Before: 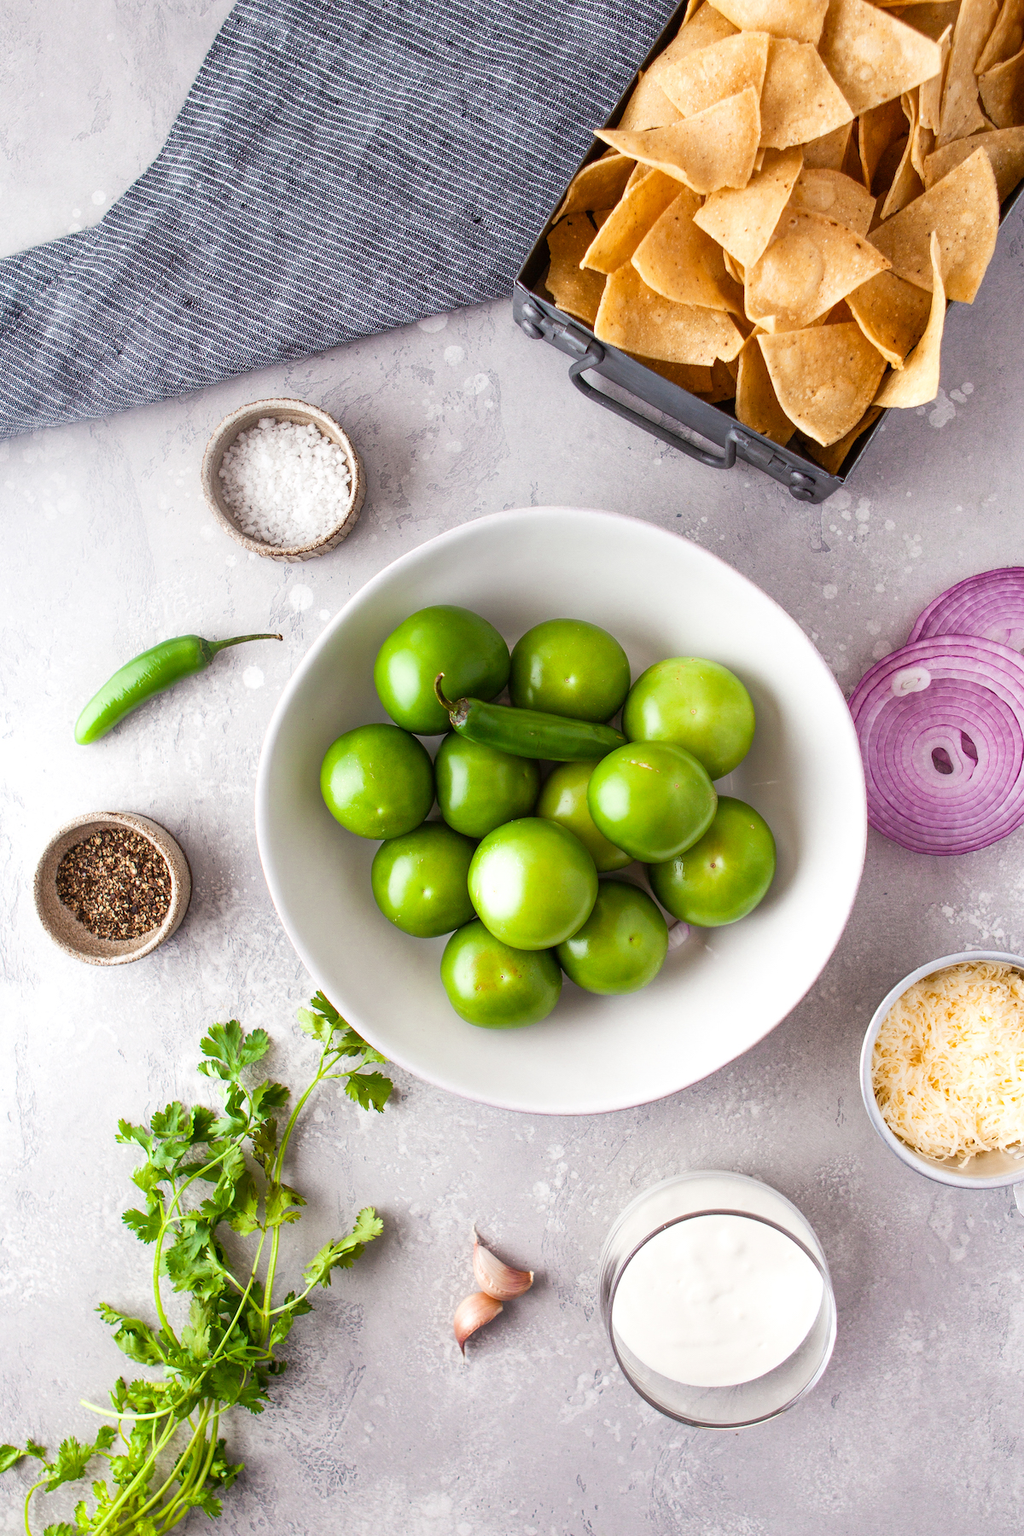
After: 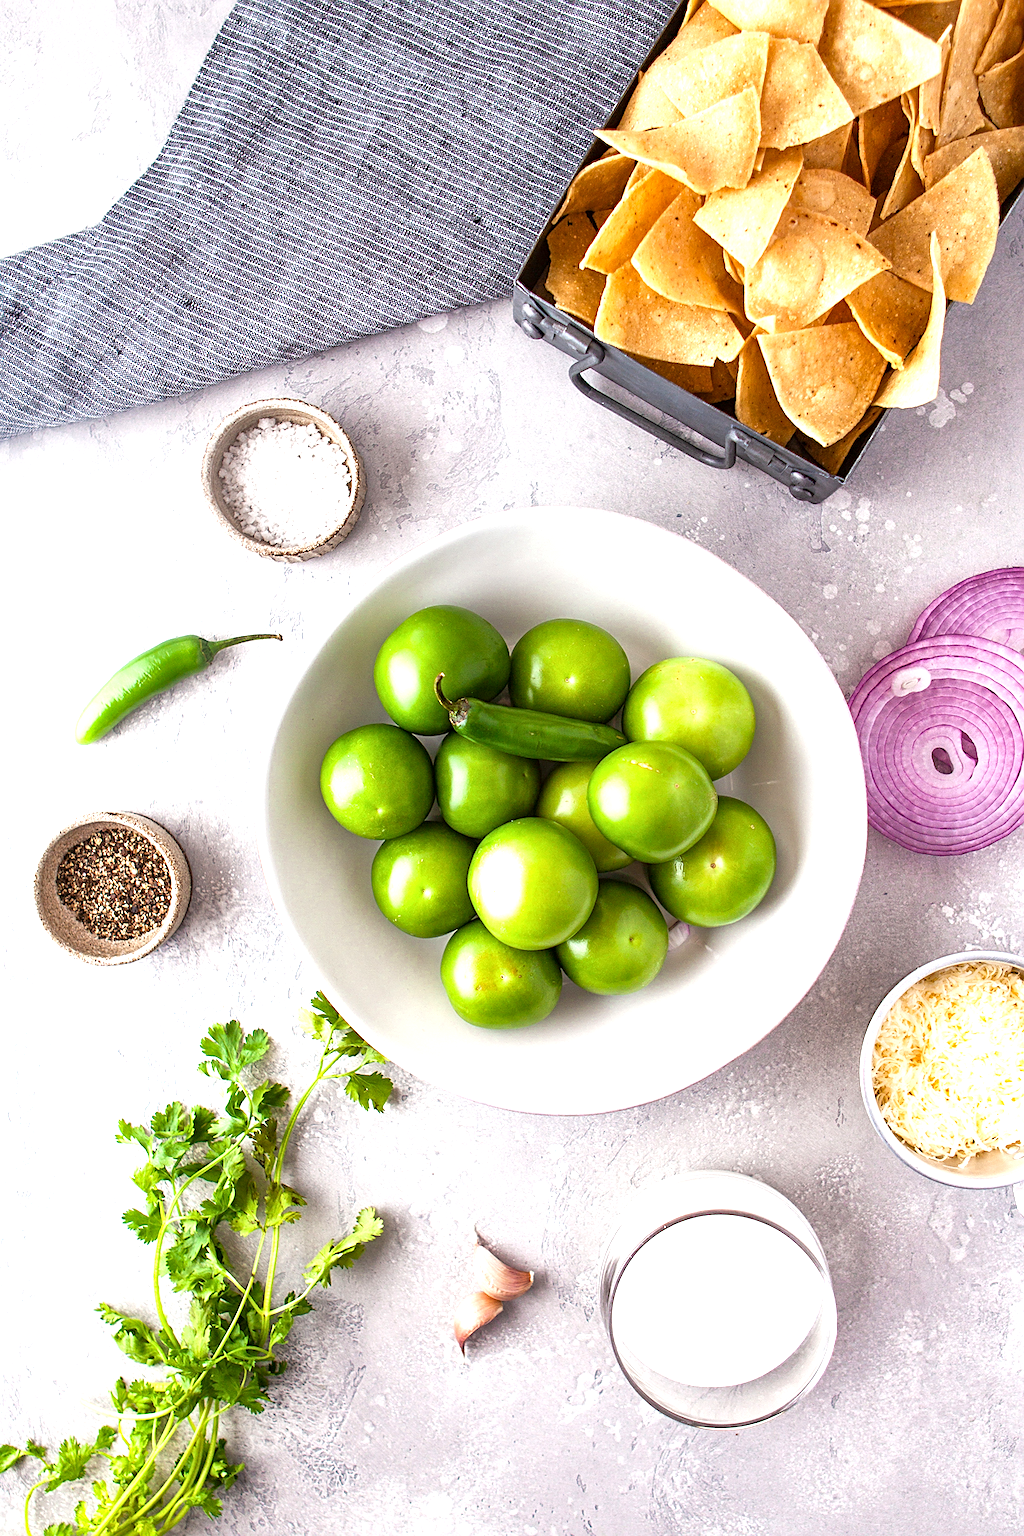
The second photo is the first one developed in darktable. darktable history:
sharpen: on, module defaults
exposure: exposure 0.601 EV, compensate exposure bias true, compensate highlight preservation false
local contrast: mode bilateral grid, contrast 19, coarseness 51, detail 119%, midtone range 0.2
